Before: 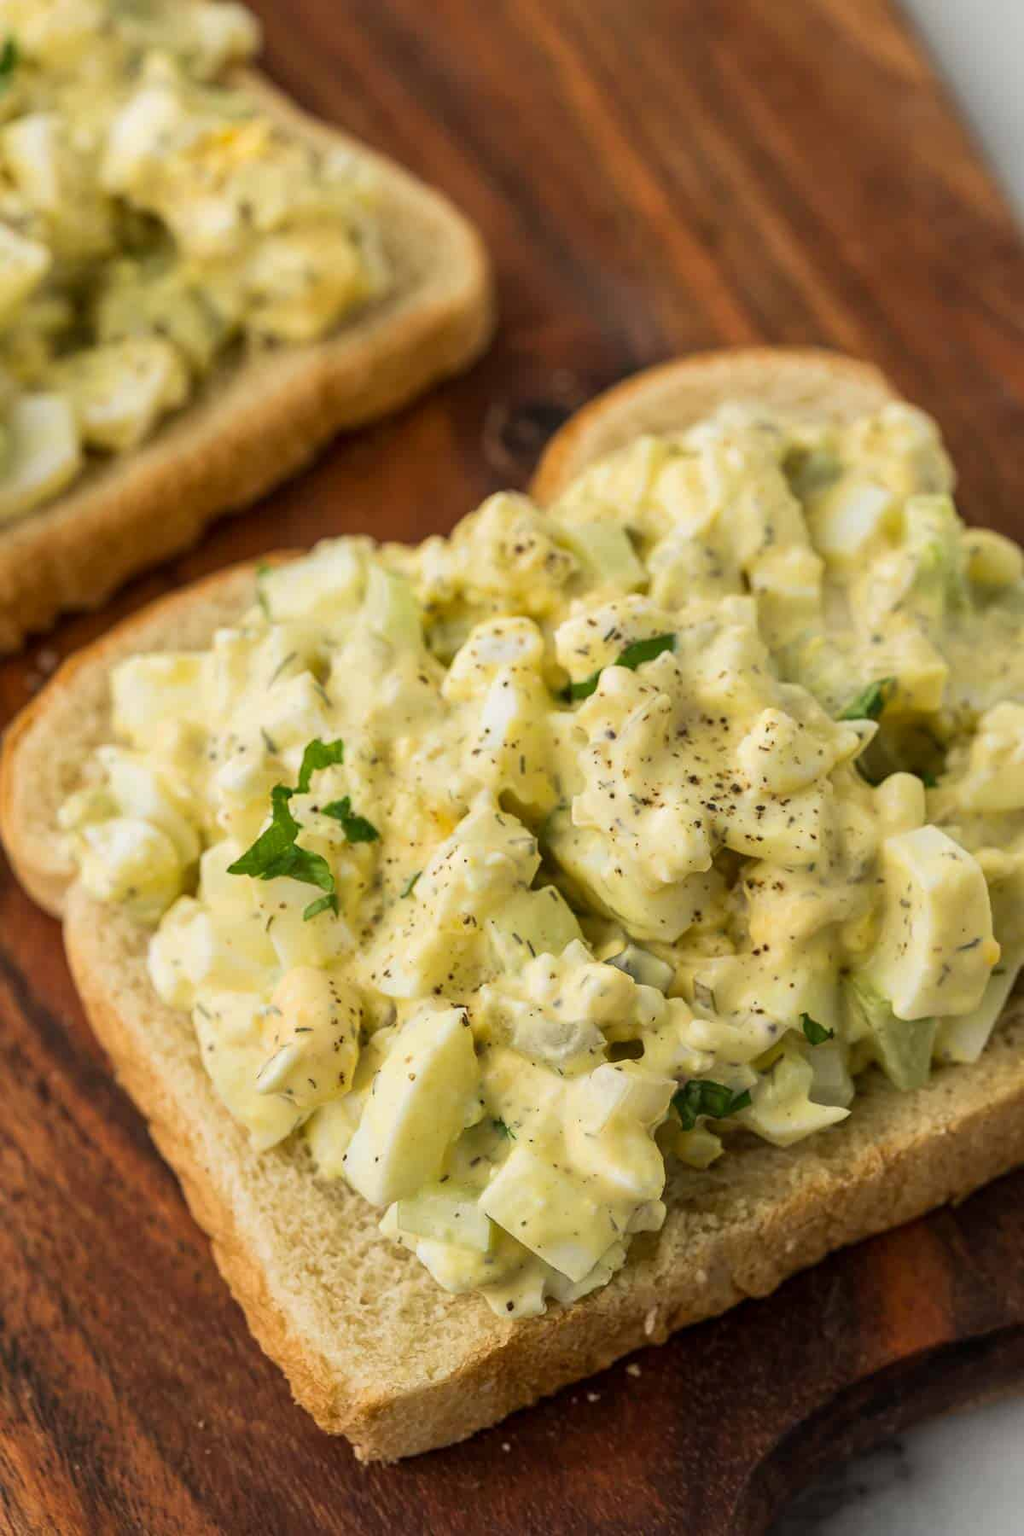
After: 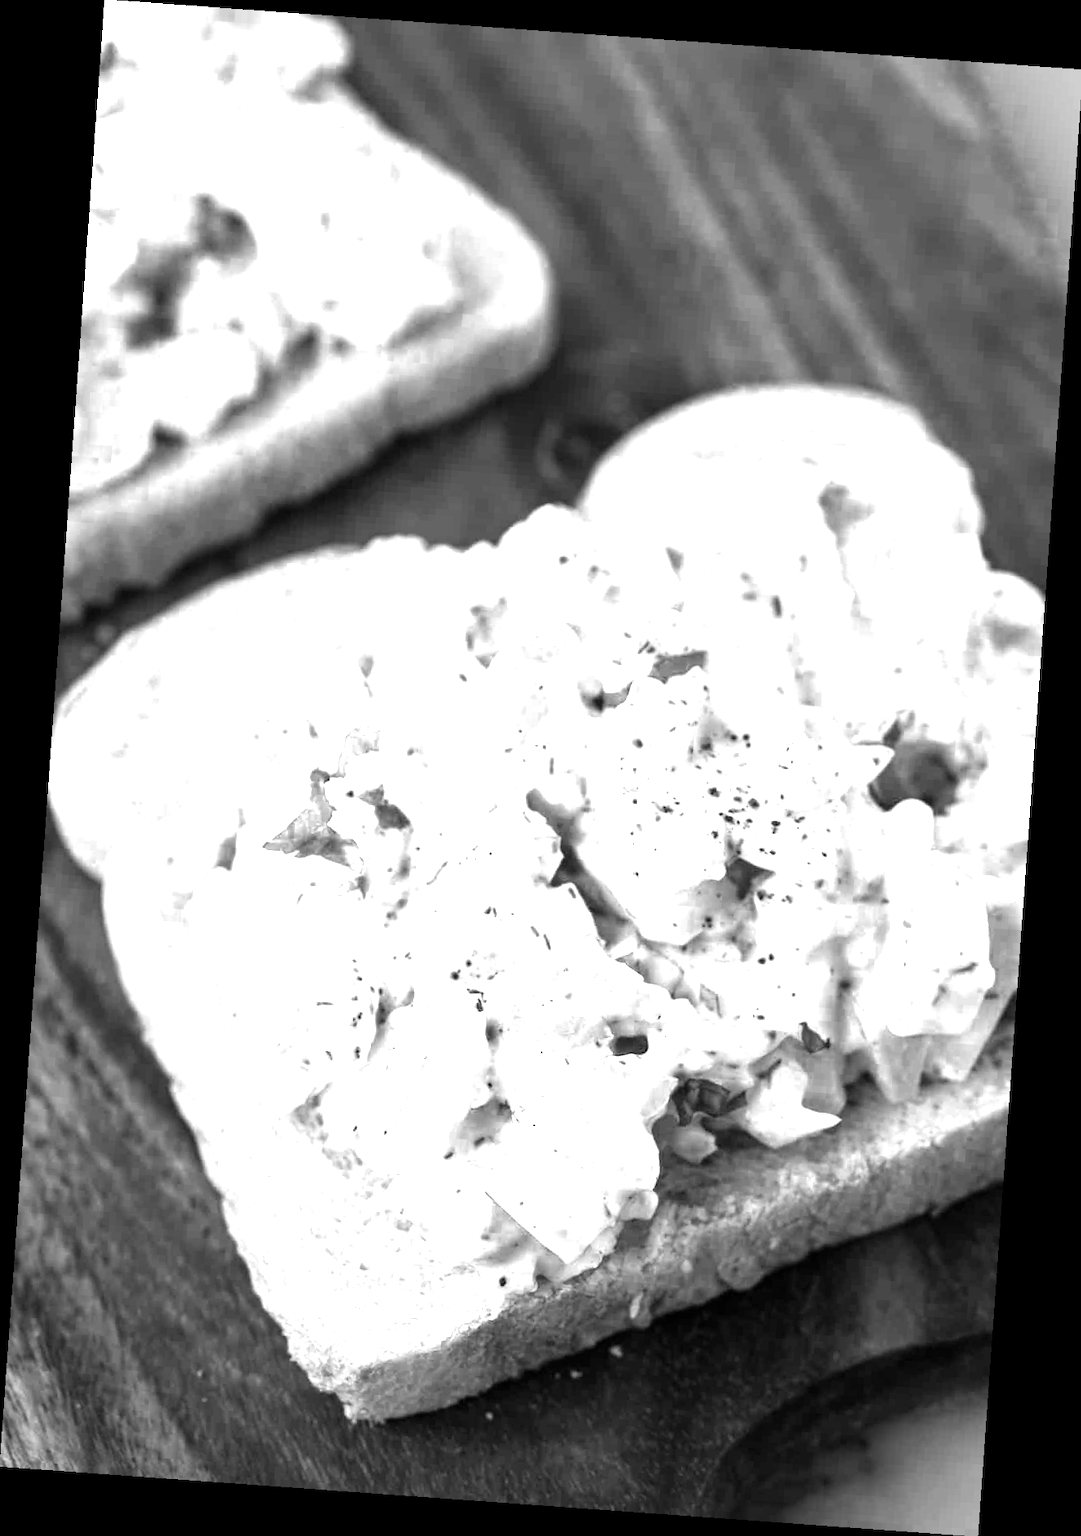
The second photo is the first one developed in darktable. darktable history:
color zones: curves: ch0 [(0, 0.554) (0.146, 0.662) (0.293, 0.86) (0.503, 0.774) (0.637, 0.106) (0.74, 0.072) (0.866, 0.488) (0.998, 0.569)]; ch1 [(0, 0) (0.143, 0) (0.286, 0) (0.429, 0) (0.571, 0) (0.714, 0) (0.857, 0)]
rotate and perspective: rotation 4.1°, automatic cropping off
